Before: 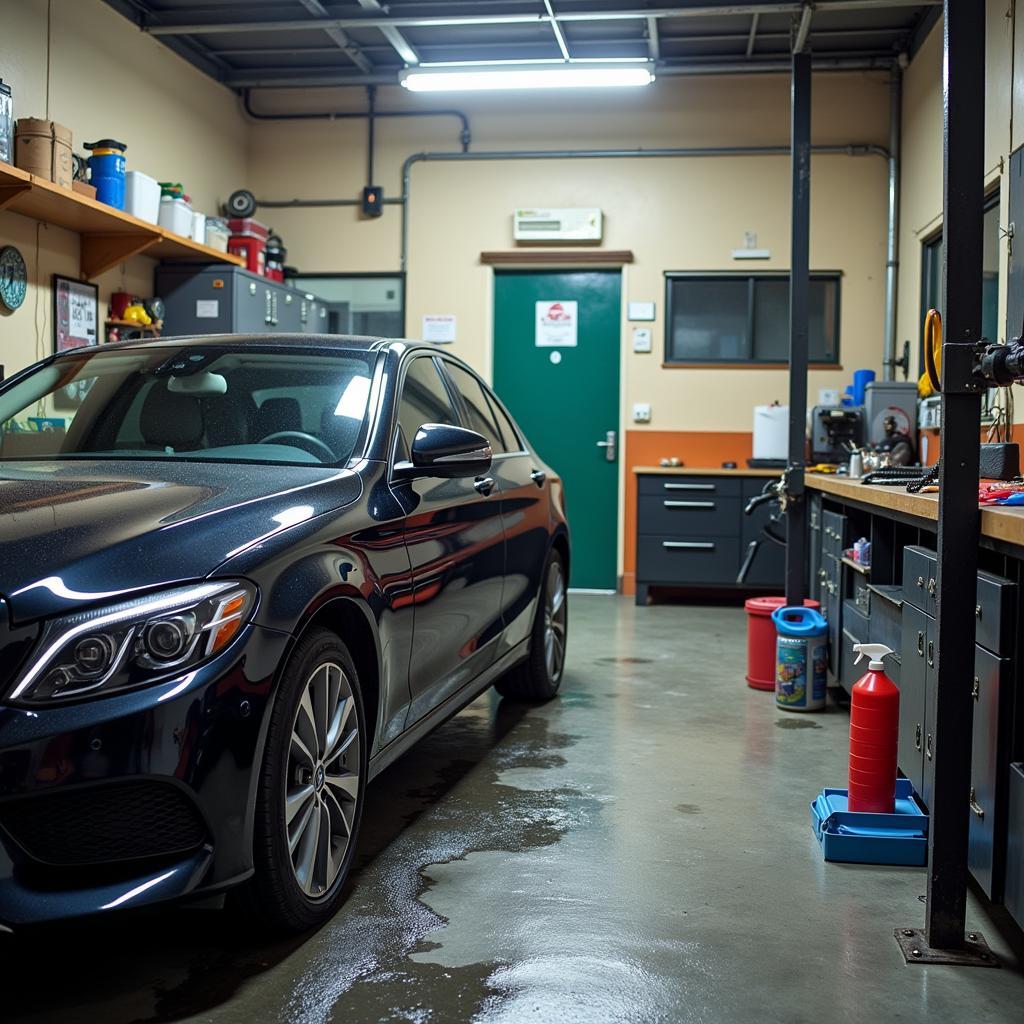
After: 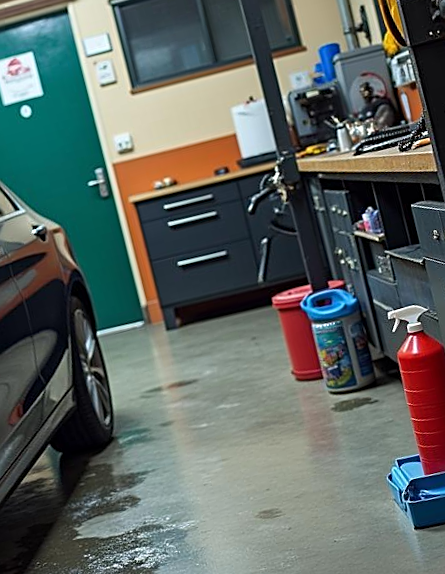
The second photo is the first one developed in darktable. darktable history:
rotate and perspective: rotation -14.8°, crop left 0.1, crop right 0.903, crop top 0.25, crop bottom 0.748
crop: left 47.628%, top 6.643%, right 7.874%
sharpen: on, module defaults
